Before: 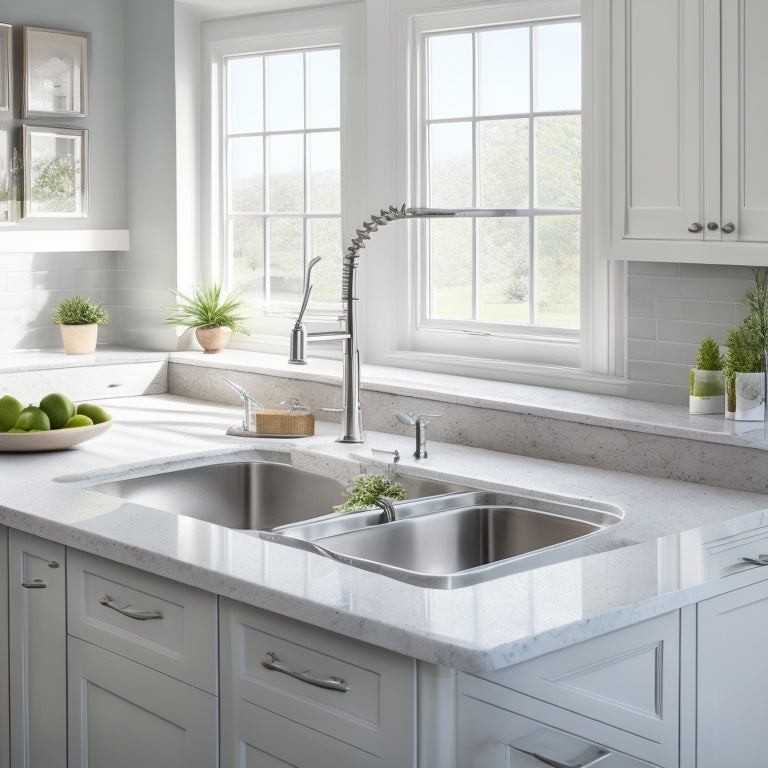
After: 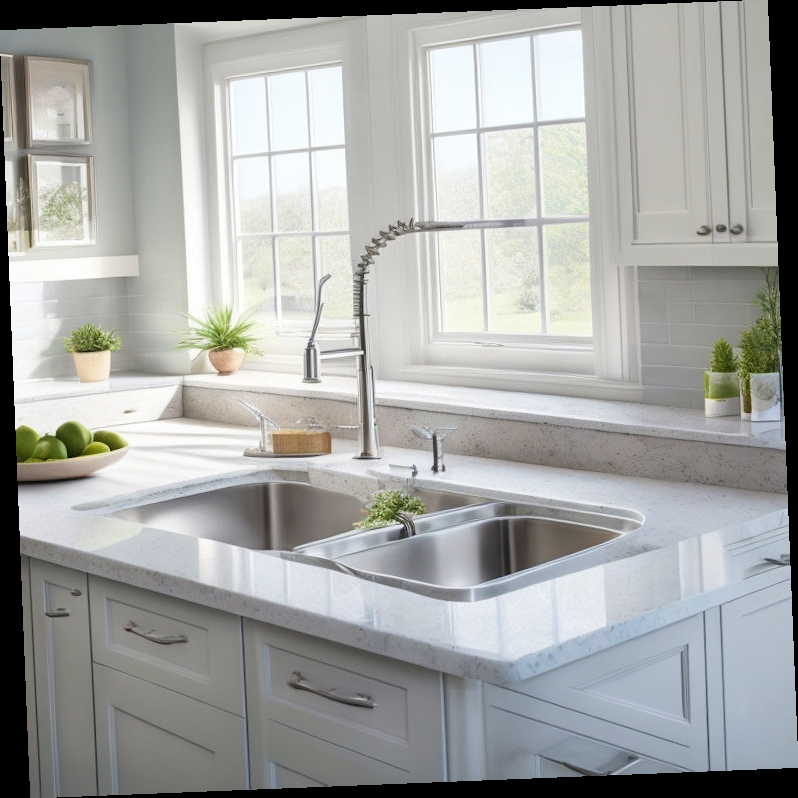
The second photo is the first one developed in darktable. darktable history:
velvia: on, module defaults
rotate and perspective: rotation -2.29°, automatic cropping off
